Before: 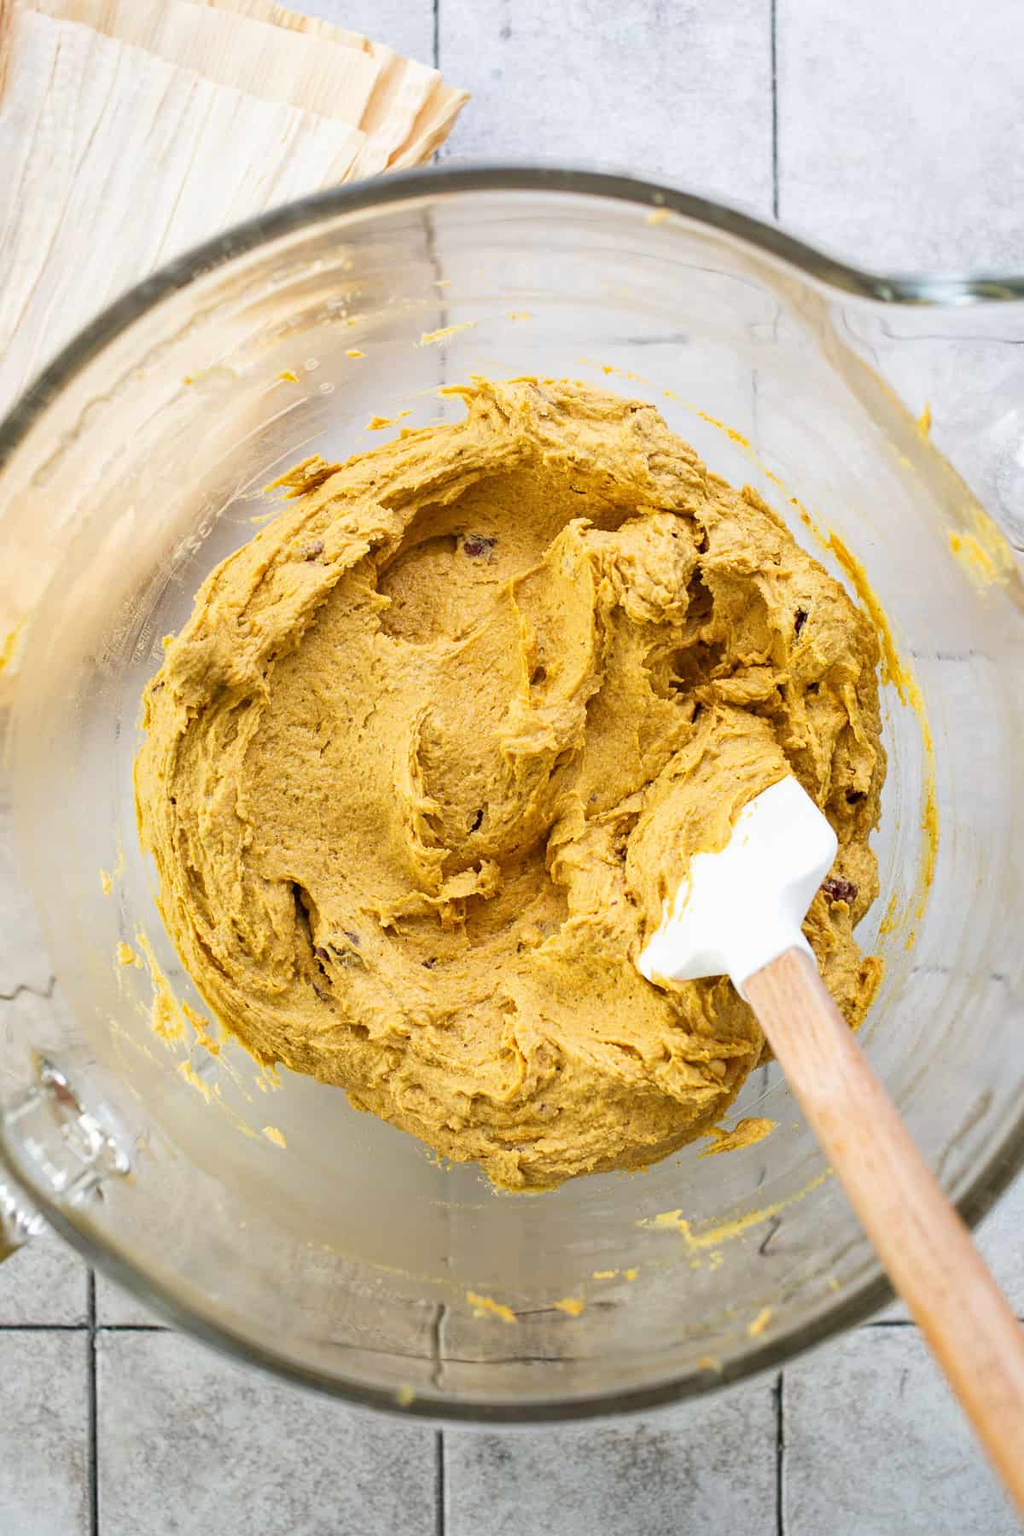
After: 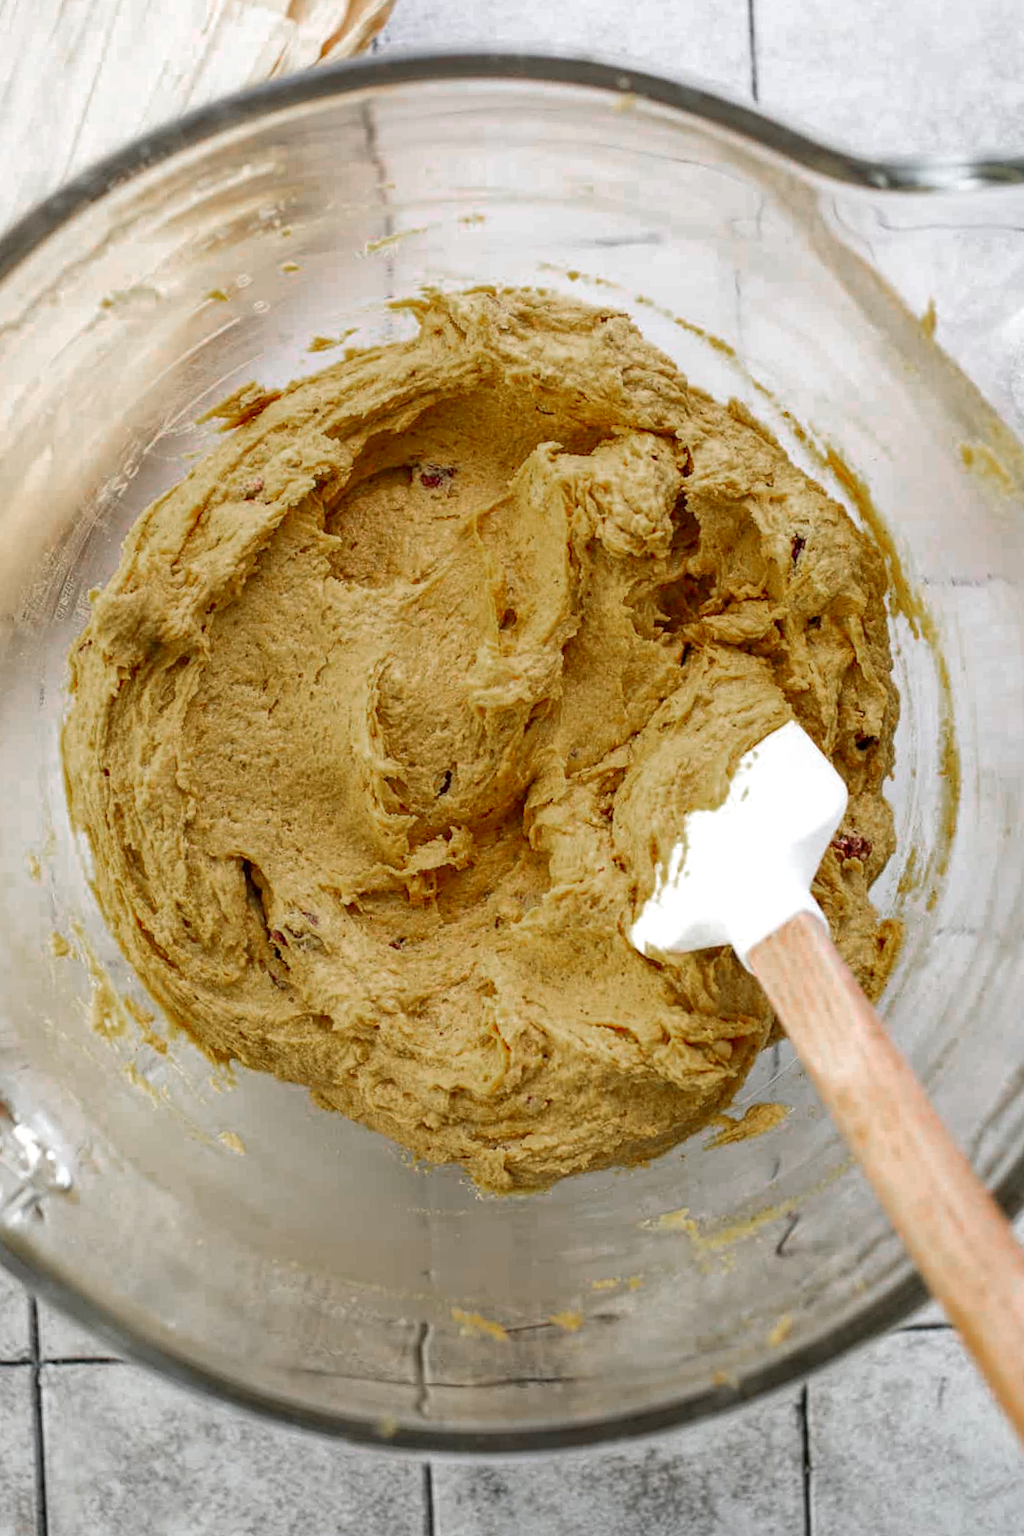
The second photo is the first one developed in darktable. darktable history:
local contrast: on, module defaults
color zones: curves: ch0 [(0, 0.48) (0.209, 0.398) (0.305, 0.332) (0.429, 0.493) (0.571, 0.5) (0.714, 0.5) (0.857, 0.5) (1, 0.48)]; ch1 [(0, 0.736) (0.143, 0.625) (0.225, 0.371) (0.429, 0.256) (0.571, 0.241) (0.714, 0.213) (0.857, 0.48) (1, 0.736)]; ch2 [(0, 0.448) (0.143, 0.498) (0.286, 0.5) (0.429, 0.5) (0.571, 0.5) (0.714, 0.5) (0.857, 0.5) (1, 0.448)]
exposure: compensate highlight preservation false
crop and rotate: angle 1.96°, left 5.673%, top 5.673%
